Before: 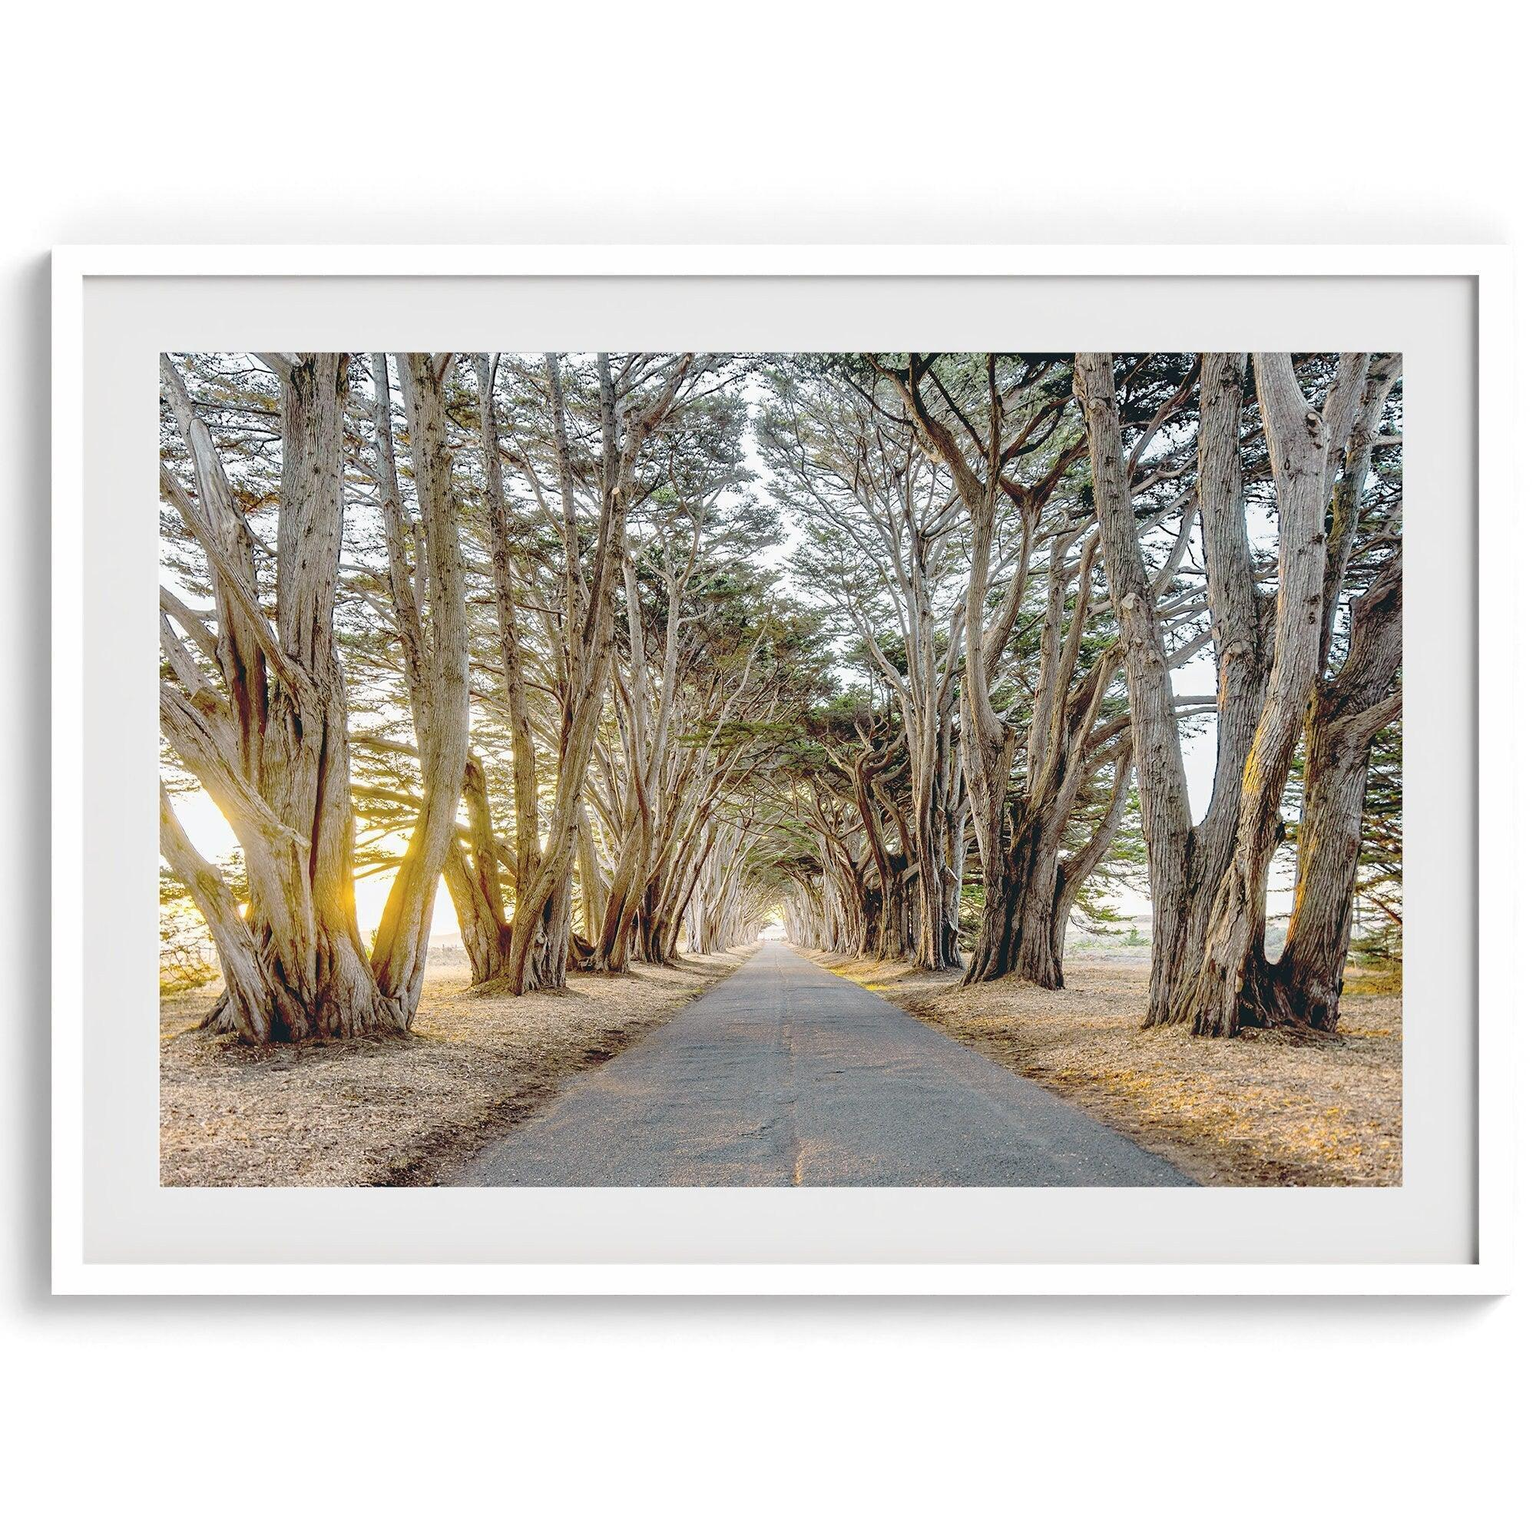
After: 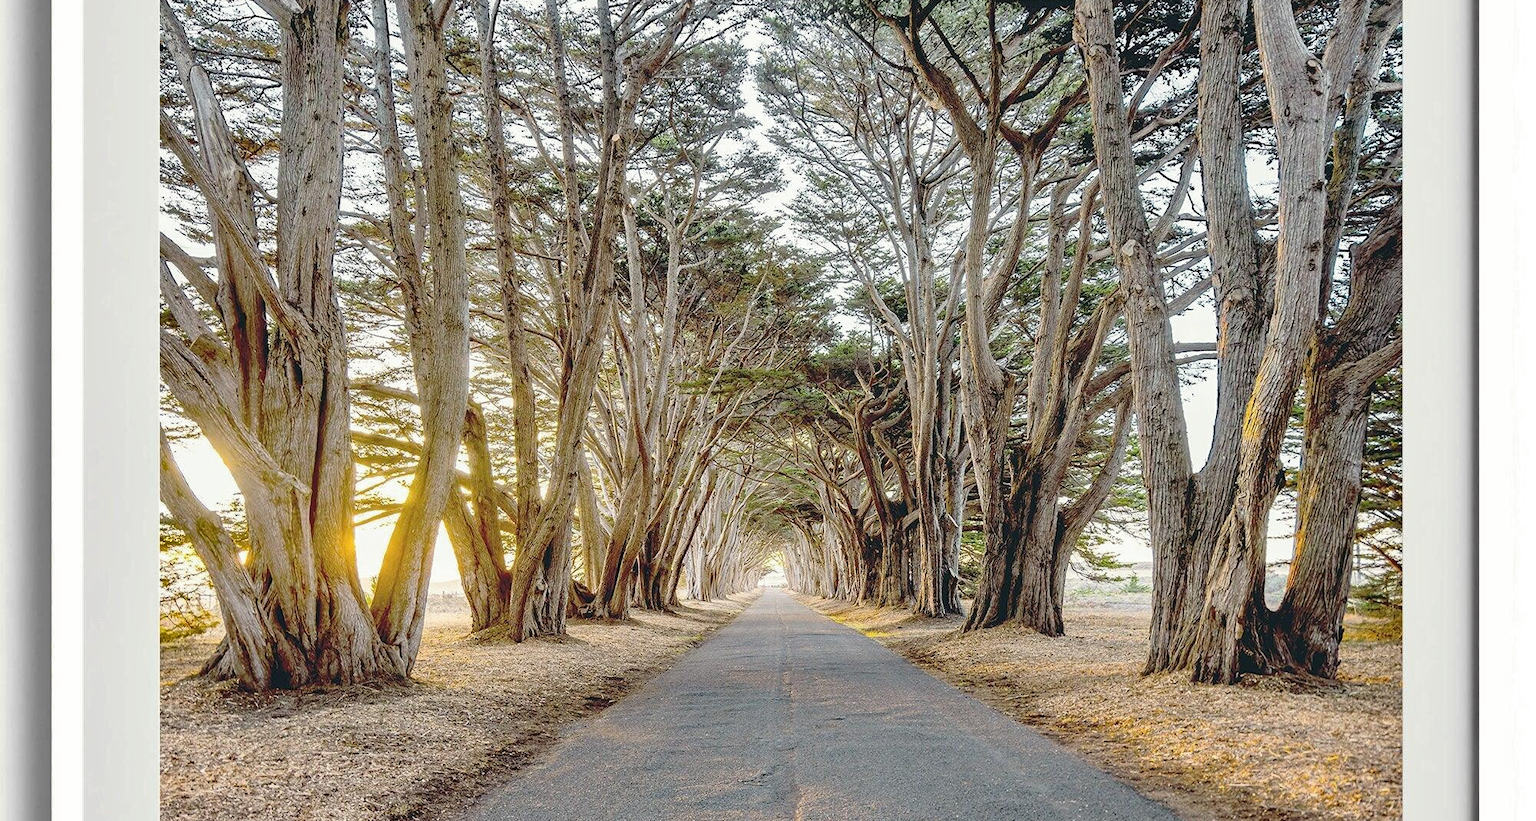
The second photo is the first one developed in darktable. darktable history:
shadows and highlights: soften with gaussian
split-toning: shadows › saturation 0.61, highlights › saturation 0.58, balance -28.74, compress 87.36%
crop and rotate: top 23.043%, bottom 23.437%
